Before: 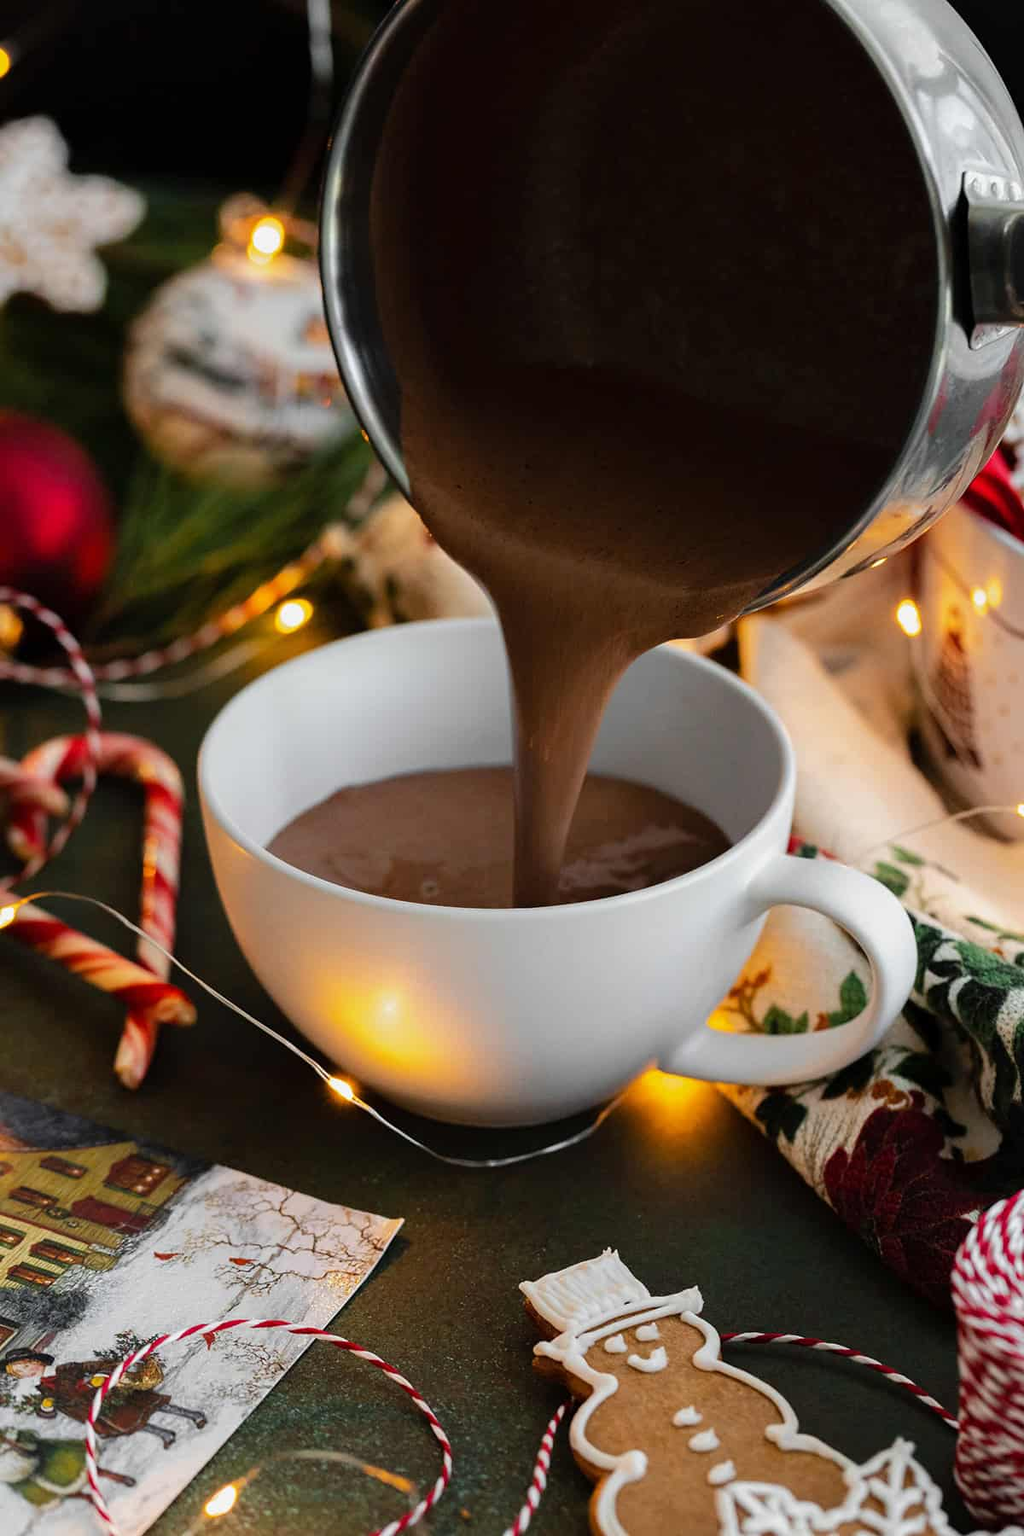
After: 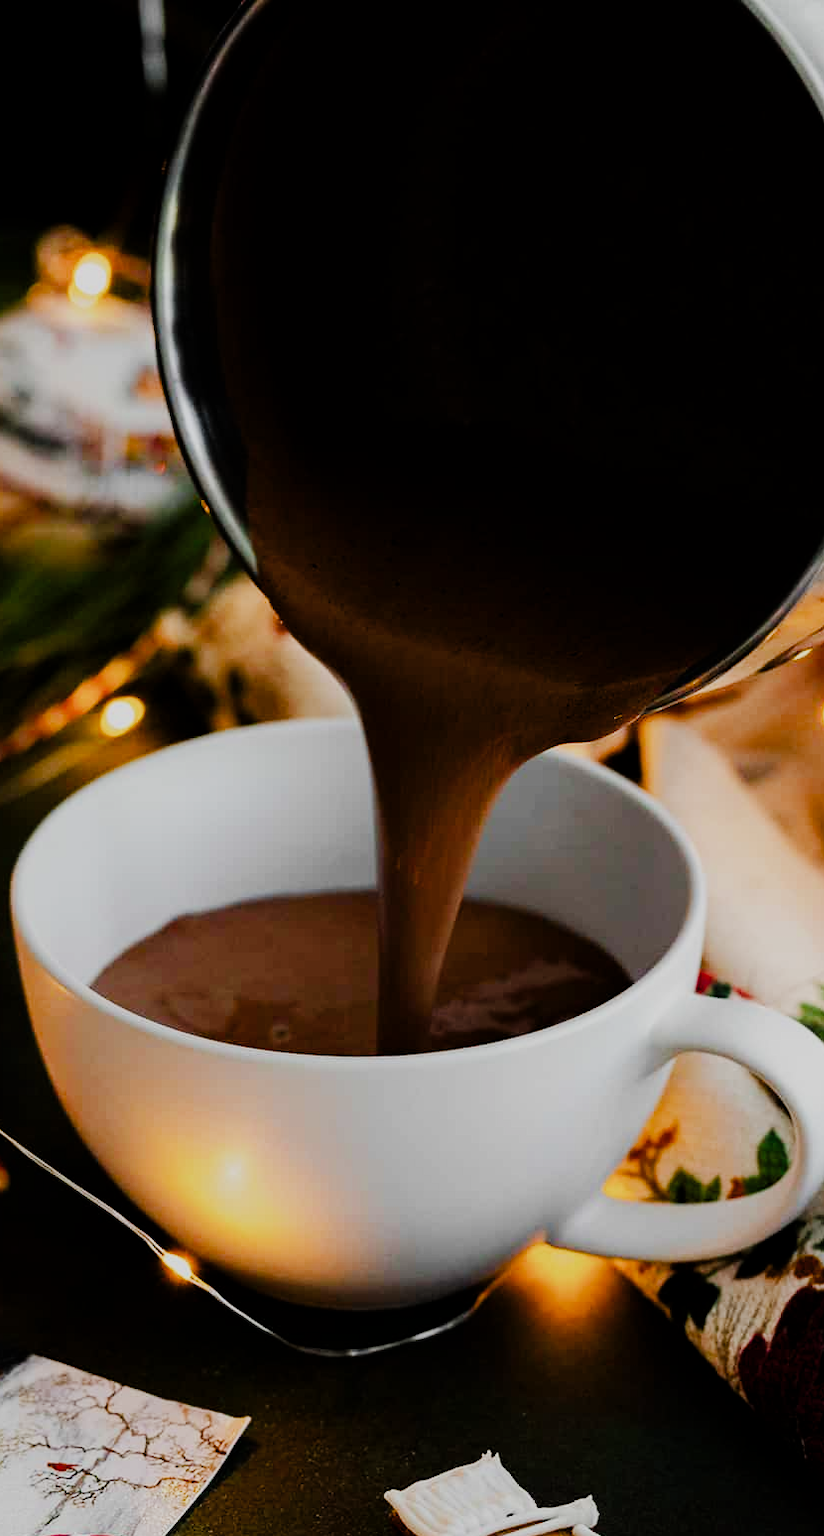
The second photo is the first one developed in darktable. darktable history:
color balance rgb: perceptual saturation grading › highlights -29.58%, perceptual saturation grading › mid-tones 29.47%, perceptual saturation grading › shadows 59.73%, perceptual brilliance grading › global brilliance -17.79%, perceptual brilliance grading › highlights 28.73%, global vibrance 15.44%
filmic rgb: black relative exposure -6.98 EV, white relative exposure 5.63 EV, hardness 2.86
crop: left 18.479%, right 12.2%, bottom 13.971%
tone curve: curves: ch0 [(0, 0) (0.003, 0.002) (0.011, 0.009) (0.025, 0.019) (0.044, 0.031) (0.069, 0.044) (0.1, 0.061) (0.136, 0.087) (0.177, 0.127) (0.224, 0.172) (0.277, 0.226) (0.335, 0.295) (0.399, 0.367) (0.468, 0.445) (0.543, 0.536) (0.623, 0.626) (0.709, 0.717) (0.801, 0.806) (0.898, 0.889) (1, 1)], preserve colors none
